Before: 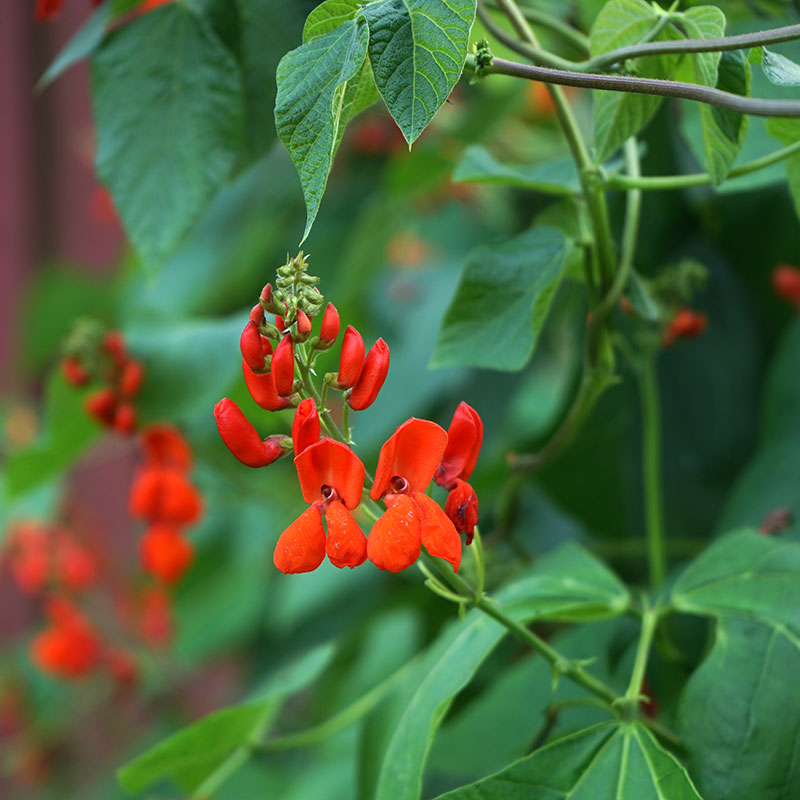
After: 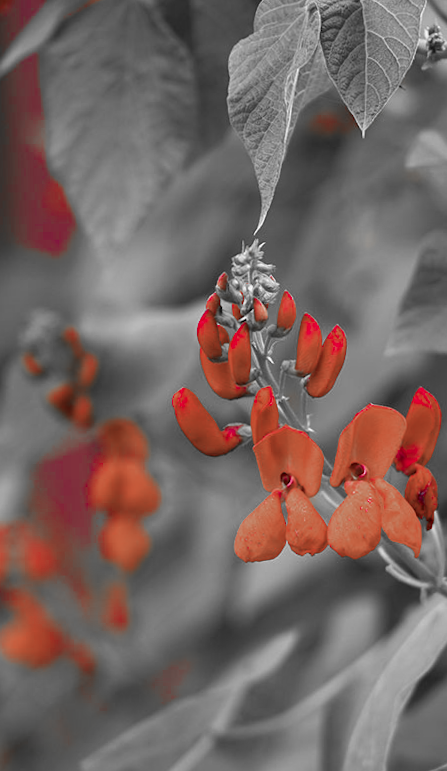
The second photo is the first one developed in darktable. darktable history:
color zones: curves: ch0 [(0, 0.278) (0.143, 0.5) (0.286, 0.5) (0.429, 0.5) (0.571, 0.5) (0.714, 0.5) (0.857, 0.5) (1, 0.5)]; ch1 [(0, 1) (0.143, 0.165) (0.286, 0) (0.429, 0) (0.571, 0) (0.714, 0) (0.857, 0.5) (1, 0.5)]; ch2 [(0, 0.508) (0.143, 0.5) (0.286, 0.5) (0.429, 0.5) (0.571, 0.5) (0.714, 0.5) (0.857, 0.5) (1, 0.5)]
crop: left 5.114%, right 38.589%
rotate and perspective: rotation -1°, crop left 0.011, crop right 0.989, crop top 0.025, crop bottom 0.975
